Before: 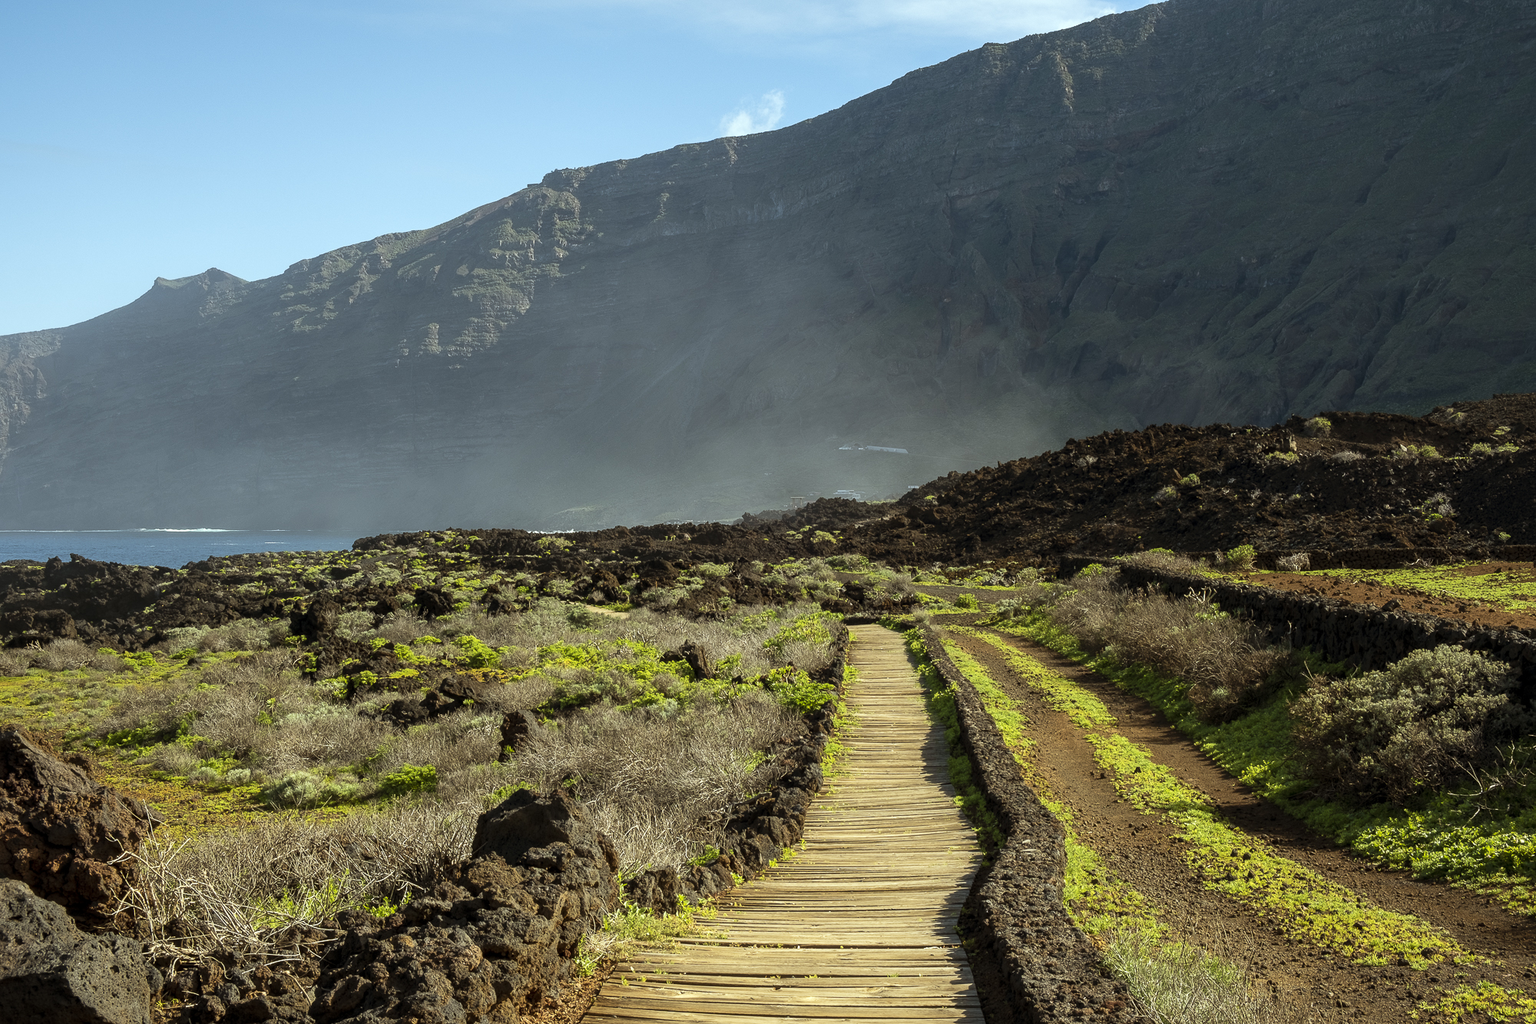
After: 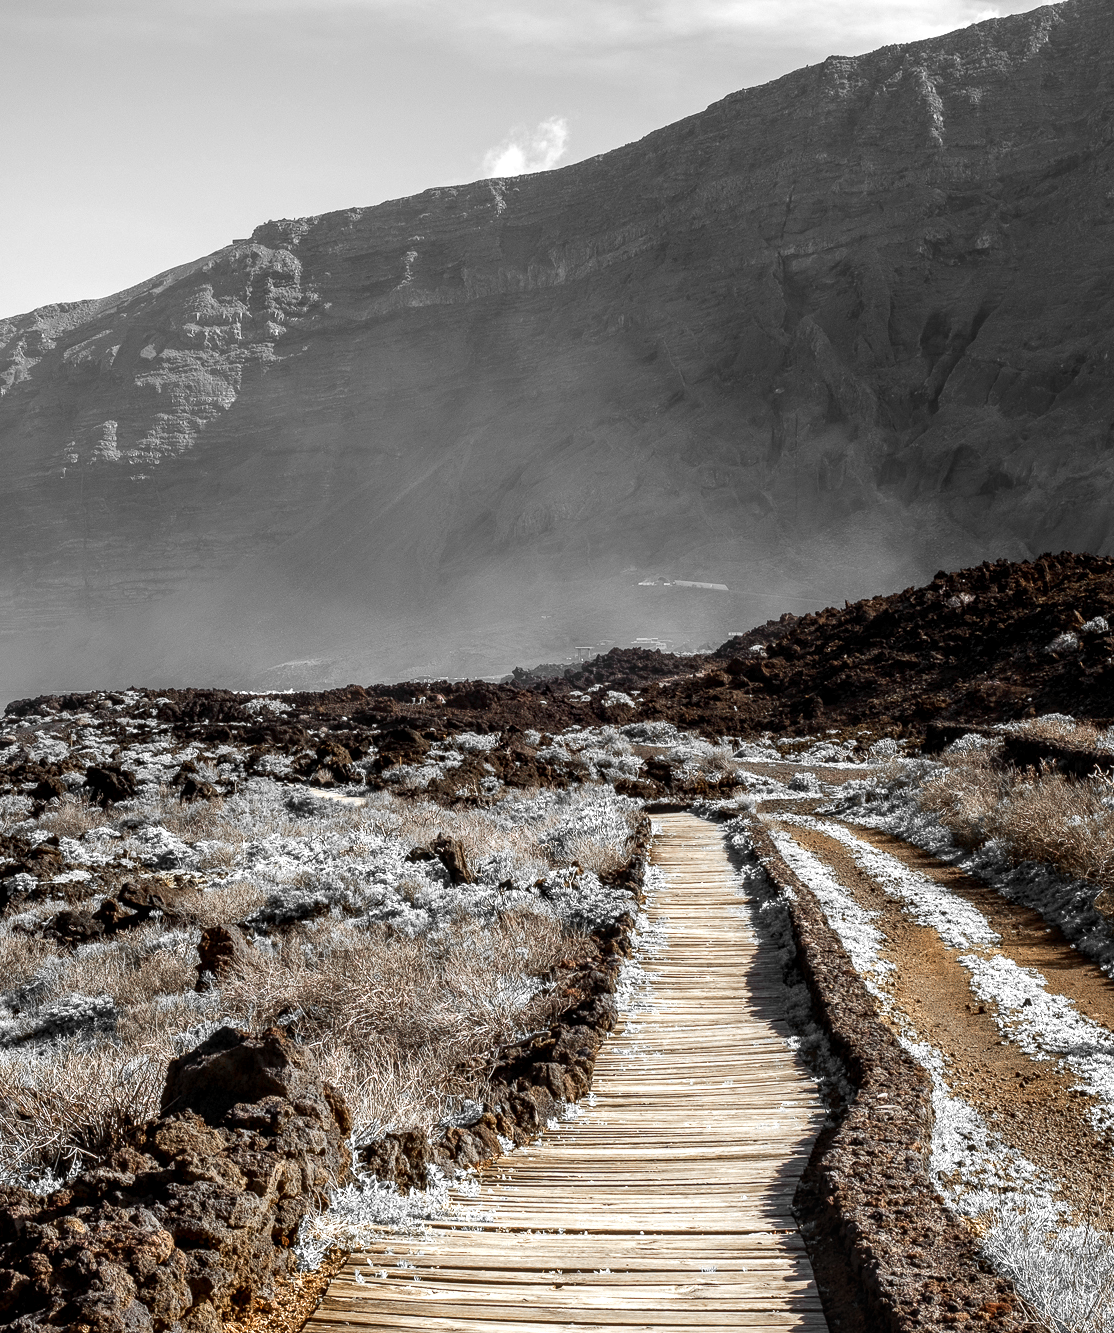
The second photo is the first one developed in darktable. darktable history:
shadows and highlights: shadows 12.4, white point adjustment 1.34, highlights -1.22, soften with gaussian
local contrast: detail 130%
color balance rgb: shadows lift › chroma 1.018%, shadows lift › hue 240.56°, perceptual saturation grading › global saturation 39.557%, perceptual brilliance grading › highlights 6.647%, perceptual brilliance grading › mid-tones 16.724%, perceptual brilliance grading › shadows -5.228%, global vibrance 19.406%
color zones: curves: ch0 [(0, 0.497) (0.096, 0.361) (0.221, 0.538) (0.429, 0.5) (0.571, 0.5) (0.714, 0.5) (0.857, 0.5) (1, 0.497)]; ch1 [(0, 0.5) (0.143, 0.5) (0.257, -0.002) (0.429, 0.04) (0.571, -0.001) (0.714, -0.015) (0.857, 0.024) (1, 0.5)]
color calibration: illuminant custom, x 0.367, y 0.392, temperature 4439.14 K
crop and rotate: left 22.712%, right 21.586%
